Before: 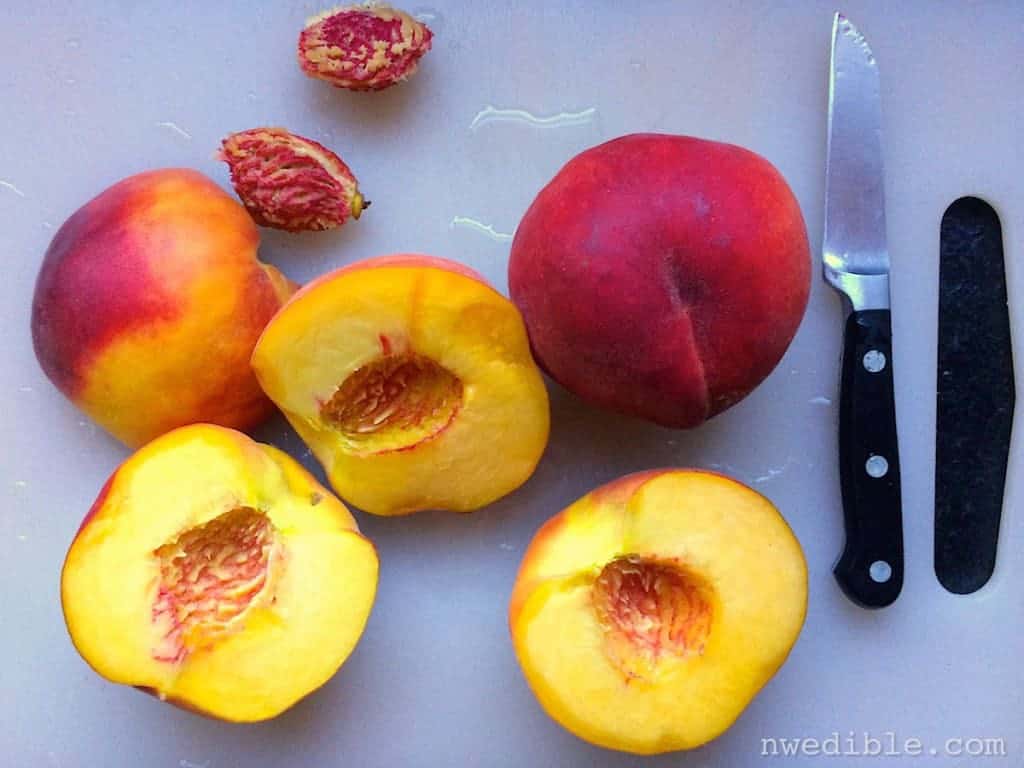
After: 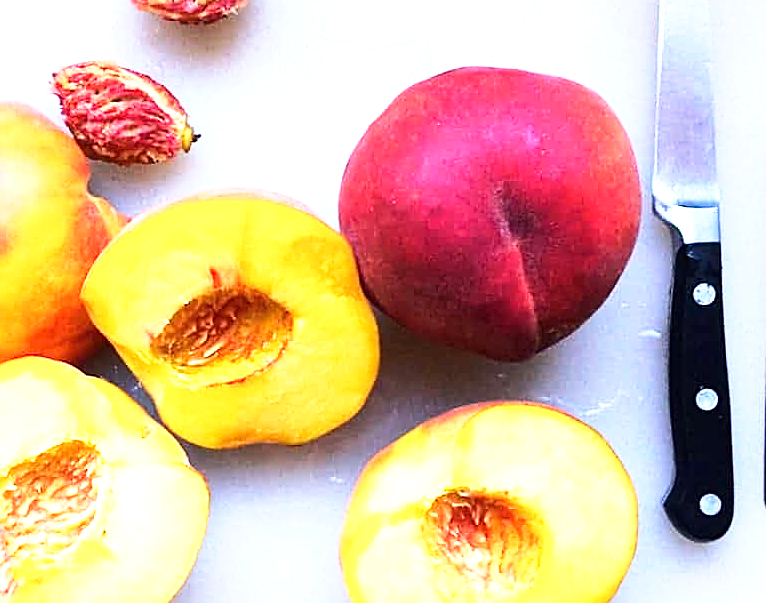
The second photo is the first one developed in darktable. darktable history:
sharpen: on, module defaults
crop: left 16.627%, top 8.777%, right 8.545%, bottom 12.616%
base curve: curves: ch0 [(0, 0) (0.688, 0.865) (1, 1)], preserve colors none
tone equalizer: -8 EV -0.72 EV, -7 EV -0.701 EV, -6 EV -0.578 EV, -5 EV -0.421 EV, -3 EV 0.391 EV, -2 EV 0.6 EV, -1 EV 0.695 EV, +0 EV 0.735 EV, edges refinement/feathering 500, mask exposure compensation -1.57 EV, preserve details no
exposure: exposure 0.648 EV, compensate highlight preservation false
